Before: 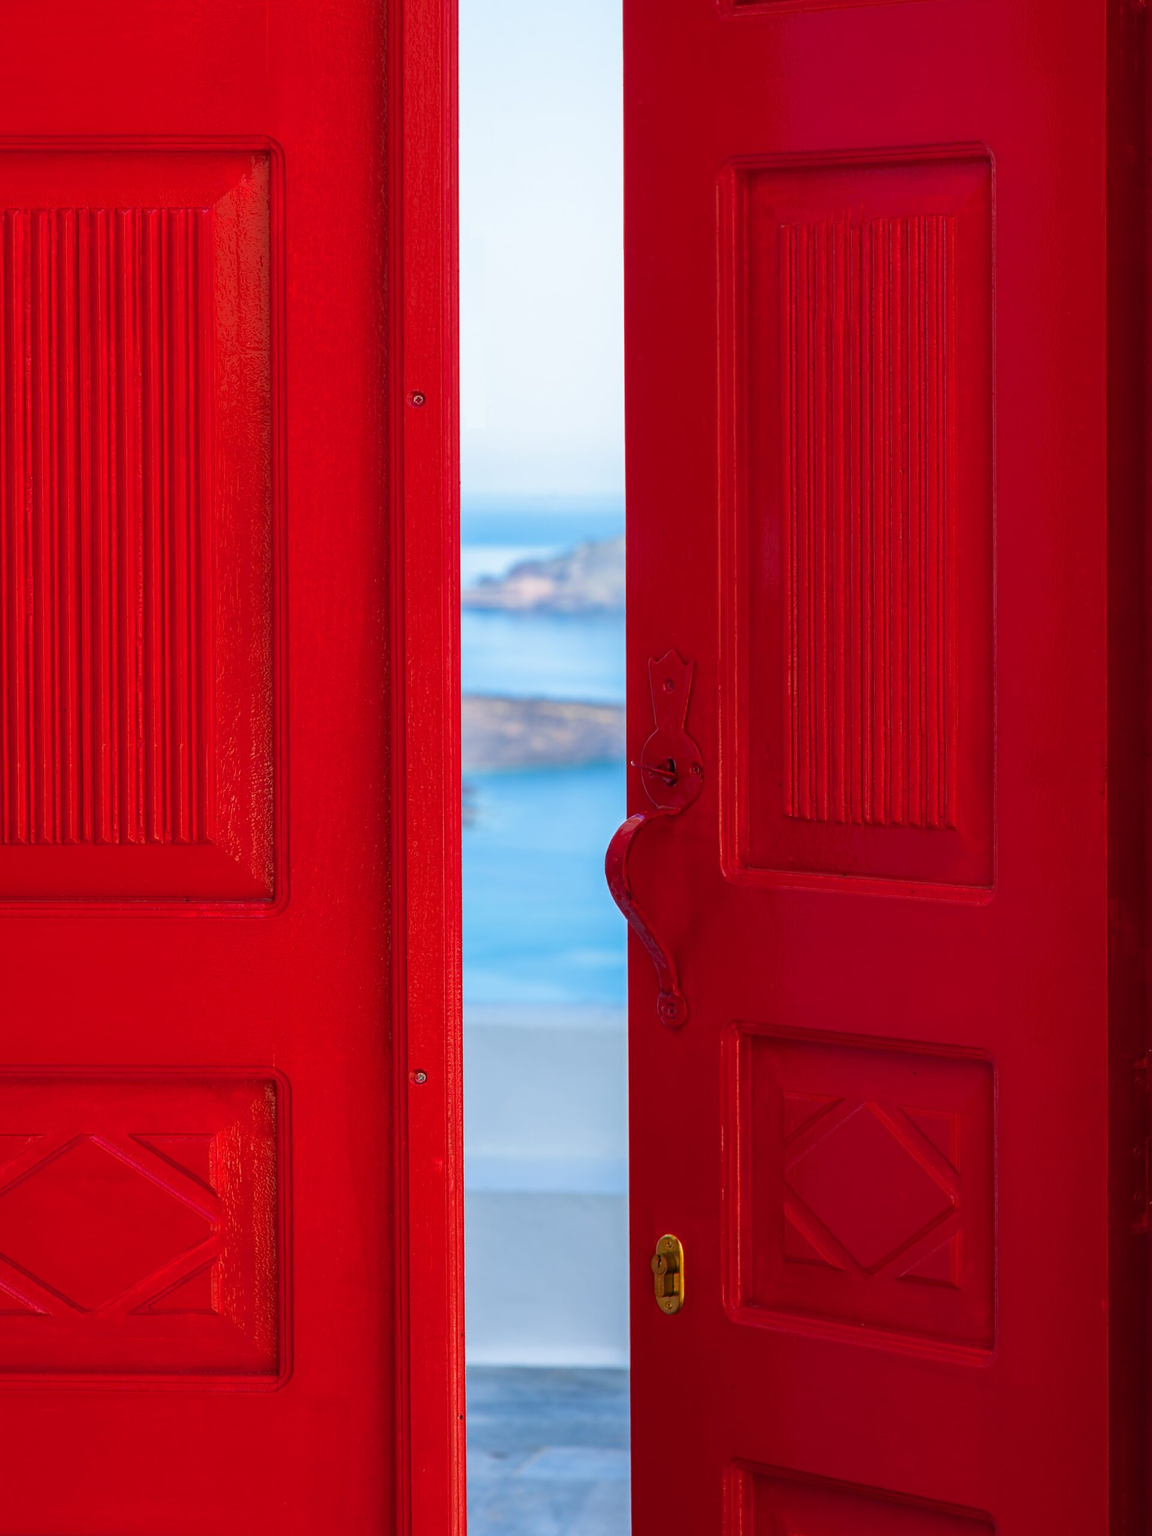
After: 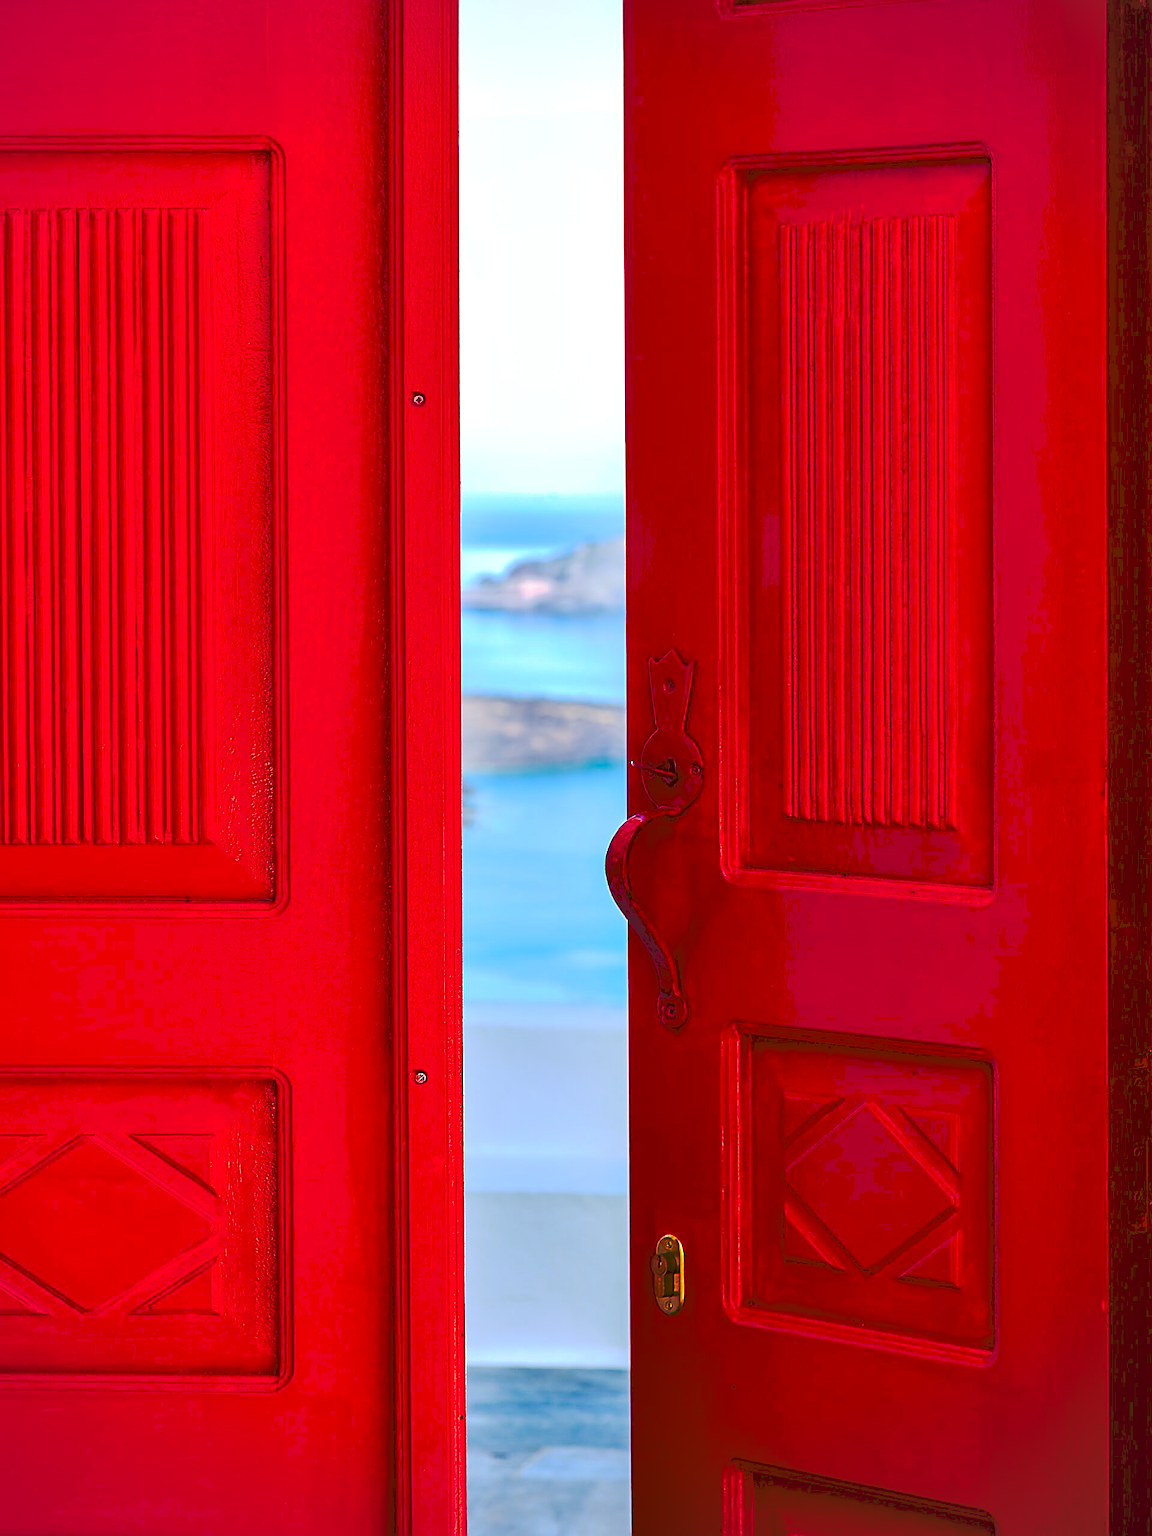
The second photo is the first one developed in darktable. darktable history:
tone curve: curves: ch0 [(0, 0) (0.003, 0.132) (0.011, 0.136) (0.025, 0.14) (0.044, 0.147) (0.069, 0.149) (0.1, 0.156) (0.136, 0.163) (0.177, 0.177) (0.224, 0.2) (0.277, 0.251) (0.335, 0.311) (0.399, 0.387) (0.468, 0.487) (0.543, 0.585) (0.623, 0.675) (0.709, 0.742) (0.801, 0.81) (0.898, 0.867) (1, 1)], preserve colors none
exposure: exposure 0.37 EV, compensate highlight preservation false
shadows and highlights: low approximation 0.01, soften with gaussian
contrast brightness saturation: contrast 0.12, brightness -0.119, saturation 0.199
sharpen: amount 0.989
vignetting: fall-off start 97.31%, fall-off radius 79.15%, width/height ratio 1.122, unbound false
